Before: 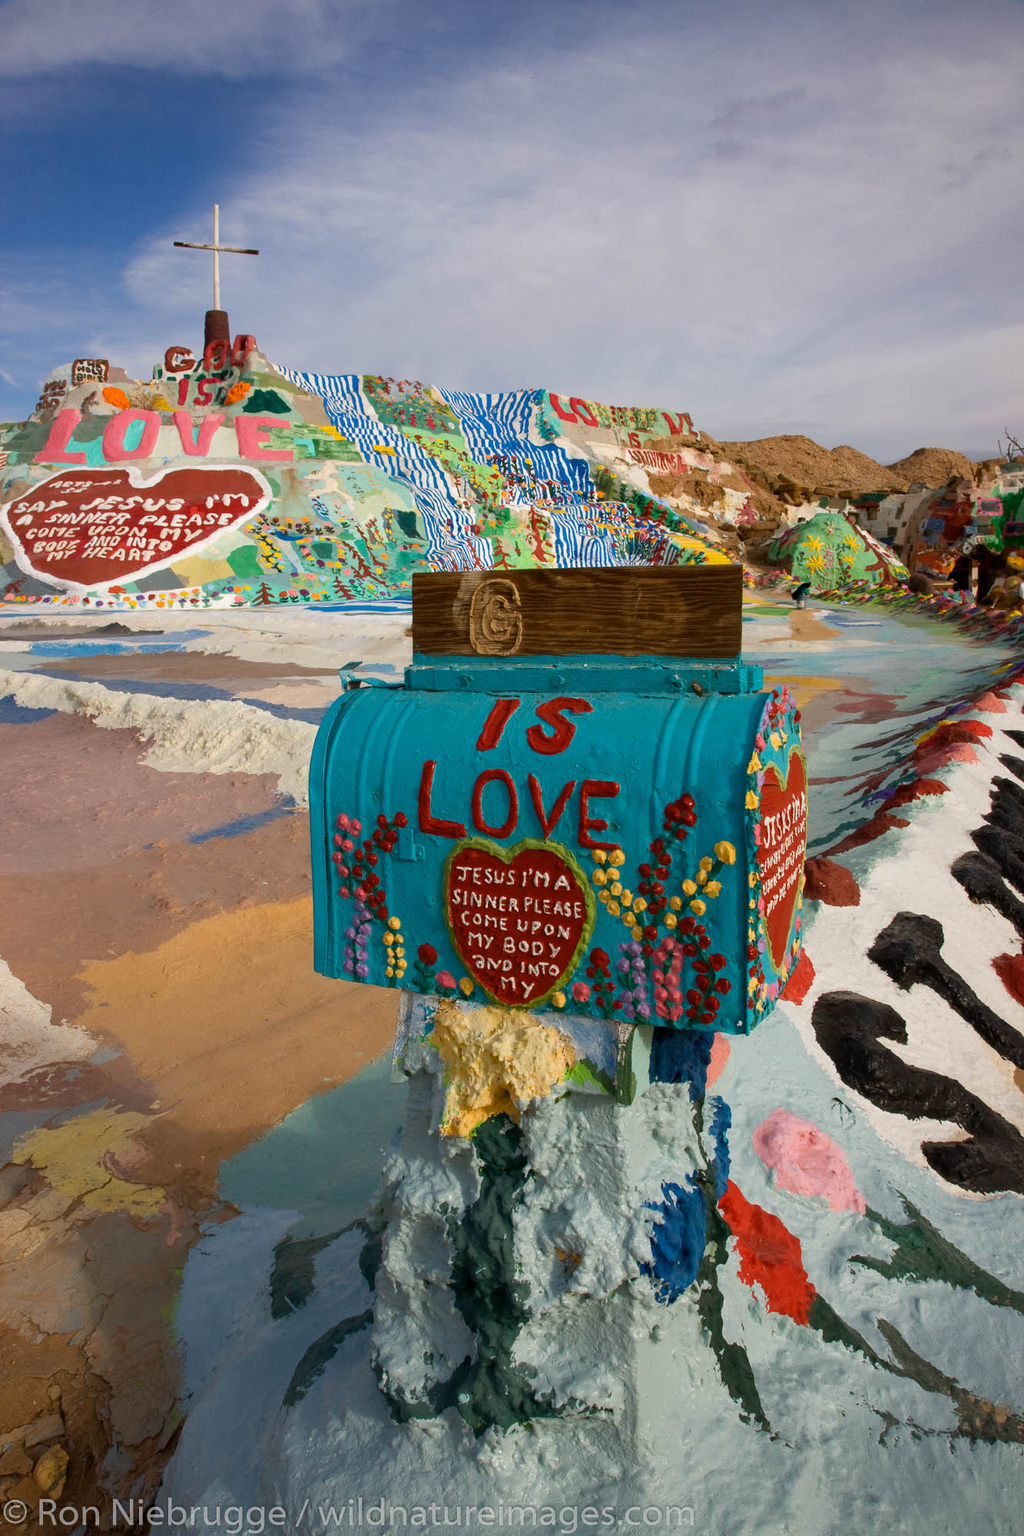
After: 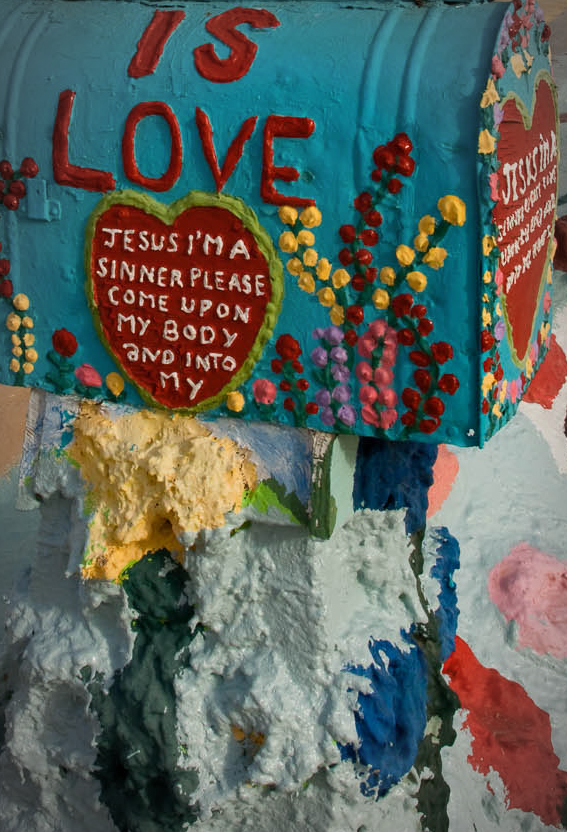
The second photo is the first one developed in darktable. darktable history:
shadows and highlights: soften with gaussian
crop: left 36.951%, top 45.025%, right 20.482%, bottom 13.36%
vignetting: center (0, 0.01), automatic ratio true
